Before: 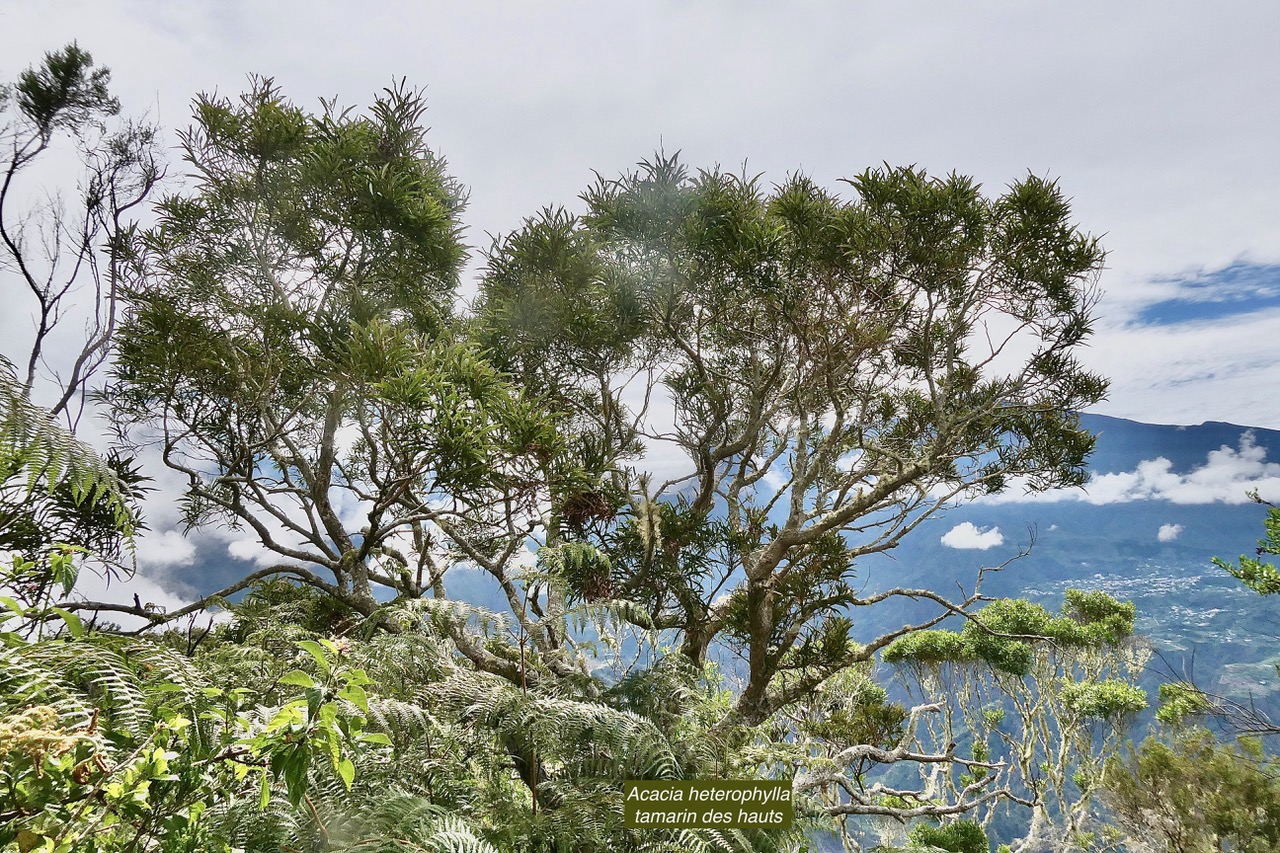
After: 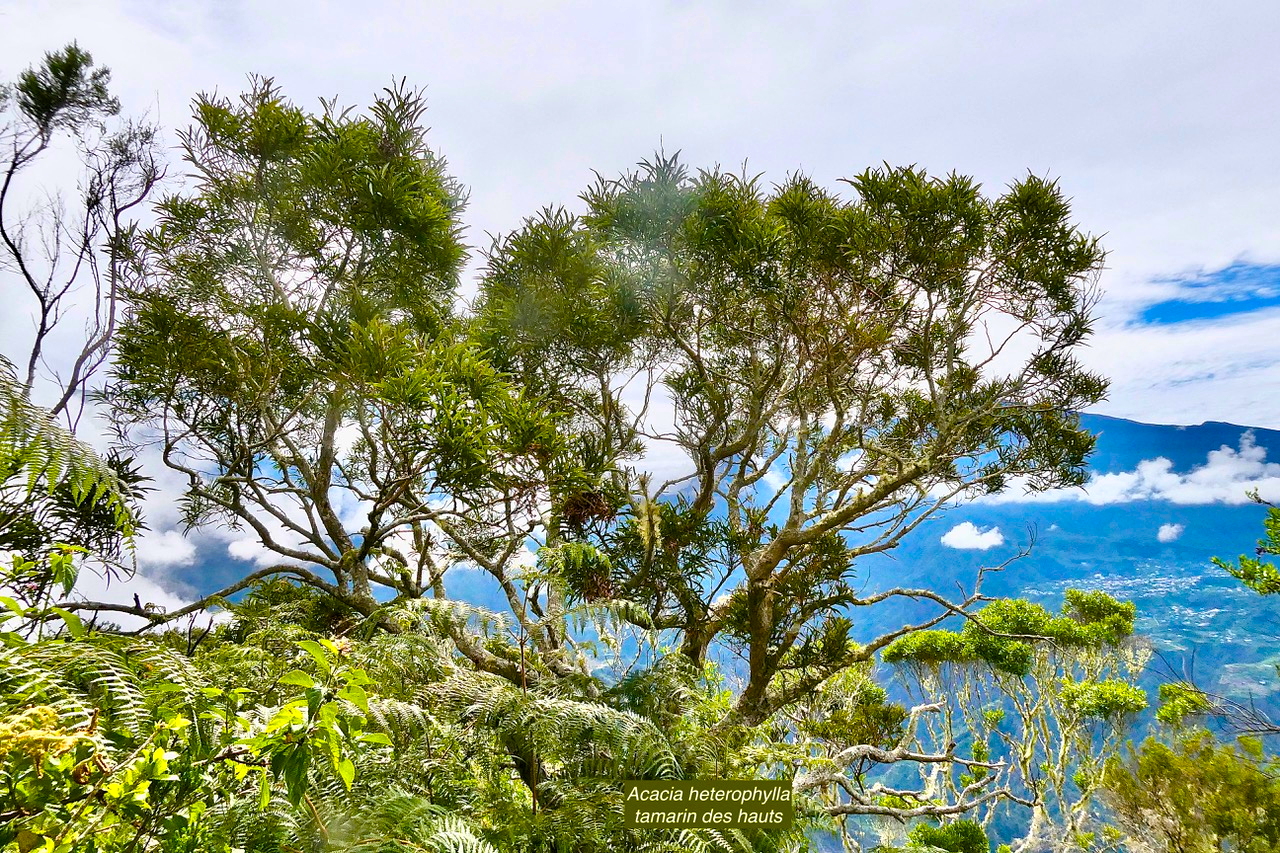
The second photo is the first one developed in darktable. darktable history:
shadows and highlights: radius 47.35, white point adjustment 6.75, compress 79.25%, soften with gaussian
color balance rgb: linear chroma grading › global chroma 14.878%, perceptual saturation grading › global saturation 25.926%, global vibrance 50.53%
